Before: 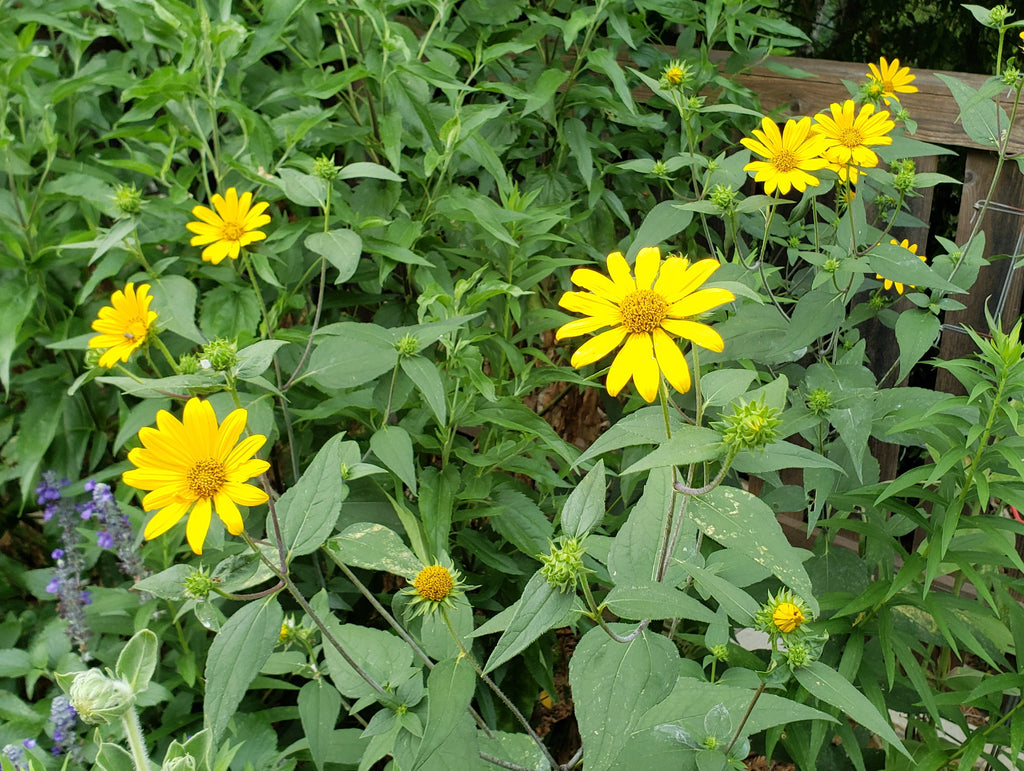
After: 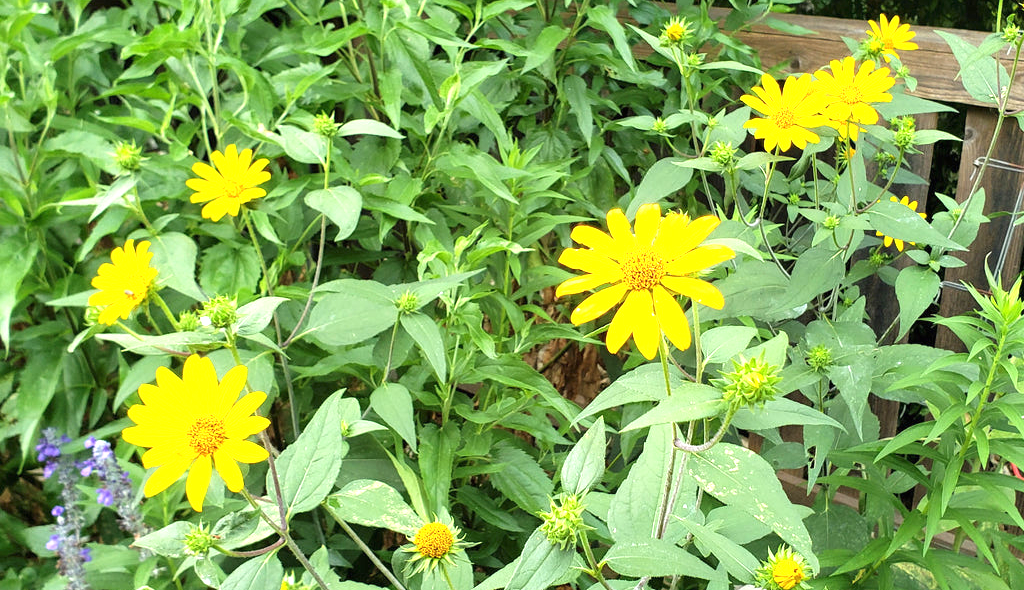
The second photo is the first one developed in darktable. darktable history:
crop: top 5.606%, bottom 17.789%
tone equalizer: smoothing diameter 24.97%, edges refinement/feathering 5.62, preserve details guided filter
exposure: black level correction 0, exposure 1.101 EV, compensate exposure bias true, compensate highlight preservation false
